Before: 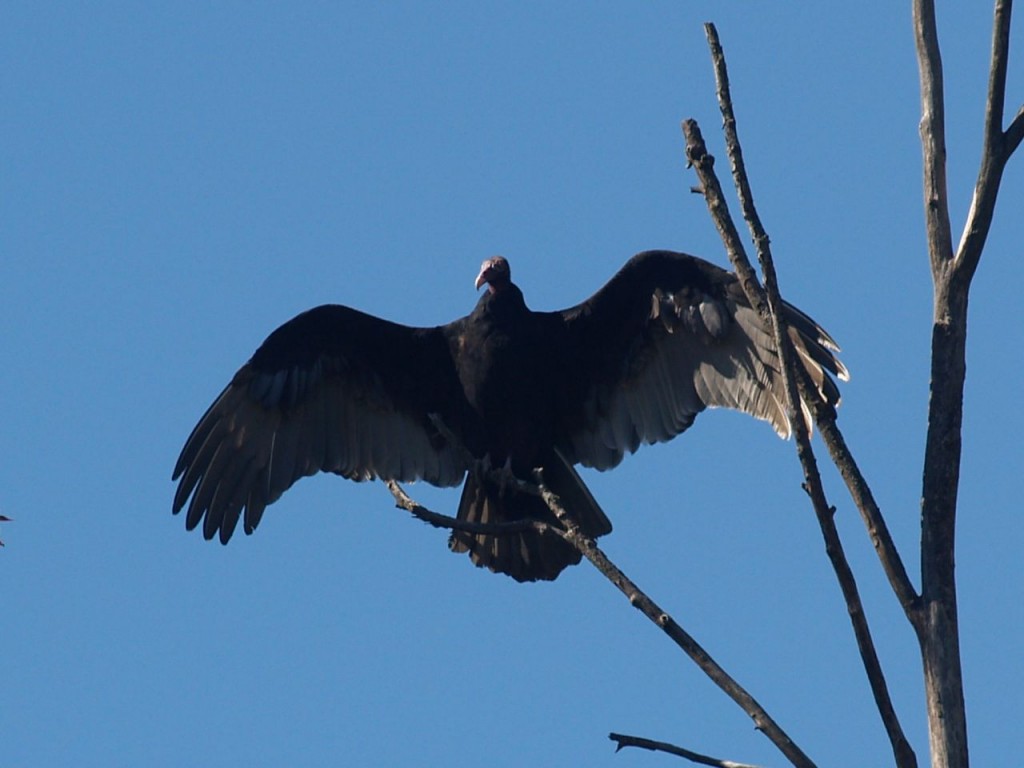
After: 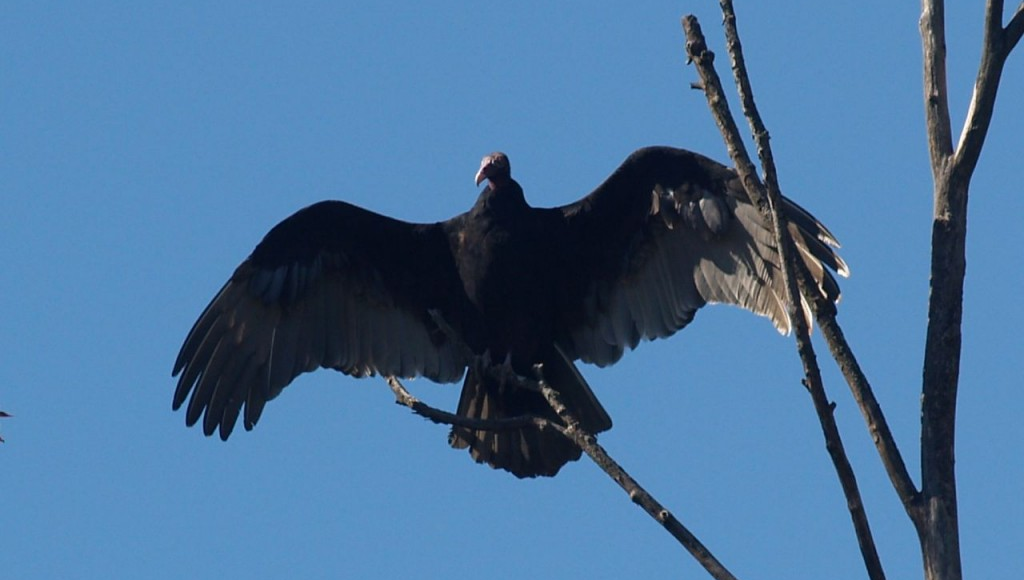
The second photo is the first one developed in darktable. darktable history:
crop: top 13.633%, bottom 10.775%
